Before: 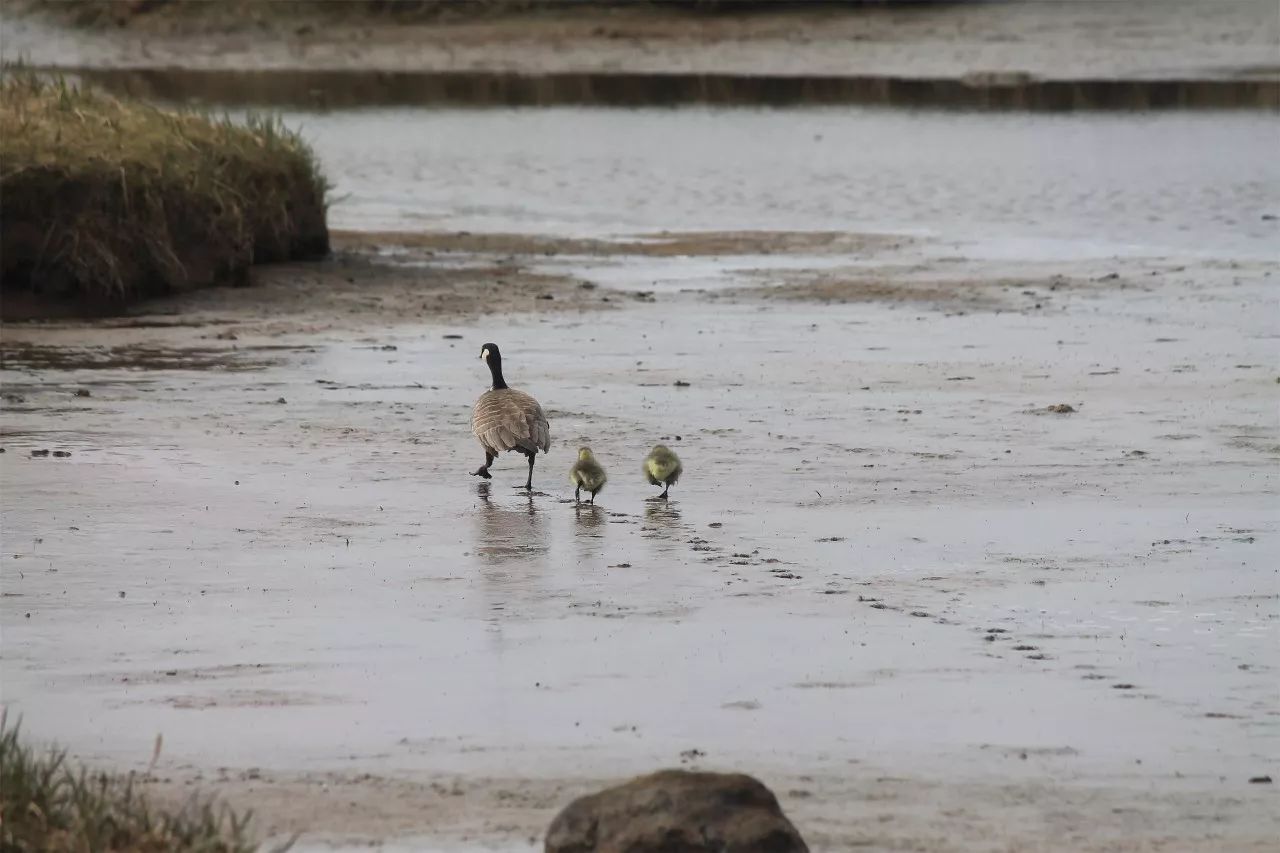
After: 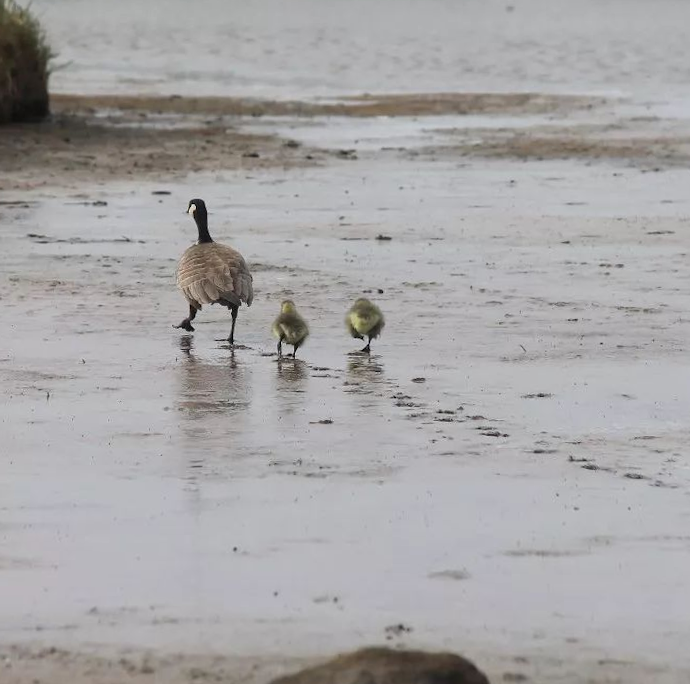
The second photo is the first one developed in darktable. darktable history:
rotate and perspective: rotation 0.128°, lens shift (vertical) -0.181, lens shift (horizontal) -0.044, shear 0.001, automatic cropping off
crop and rotate: angle 0.02°, left 24.353%, top 13.219%, right 26.156%, bottom 8.224%
